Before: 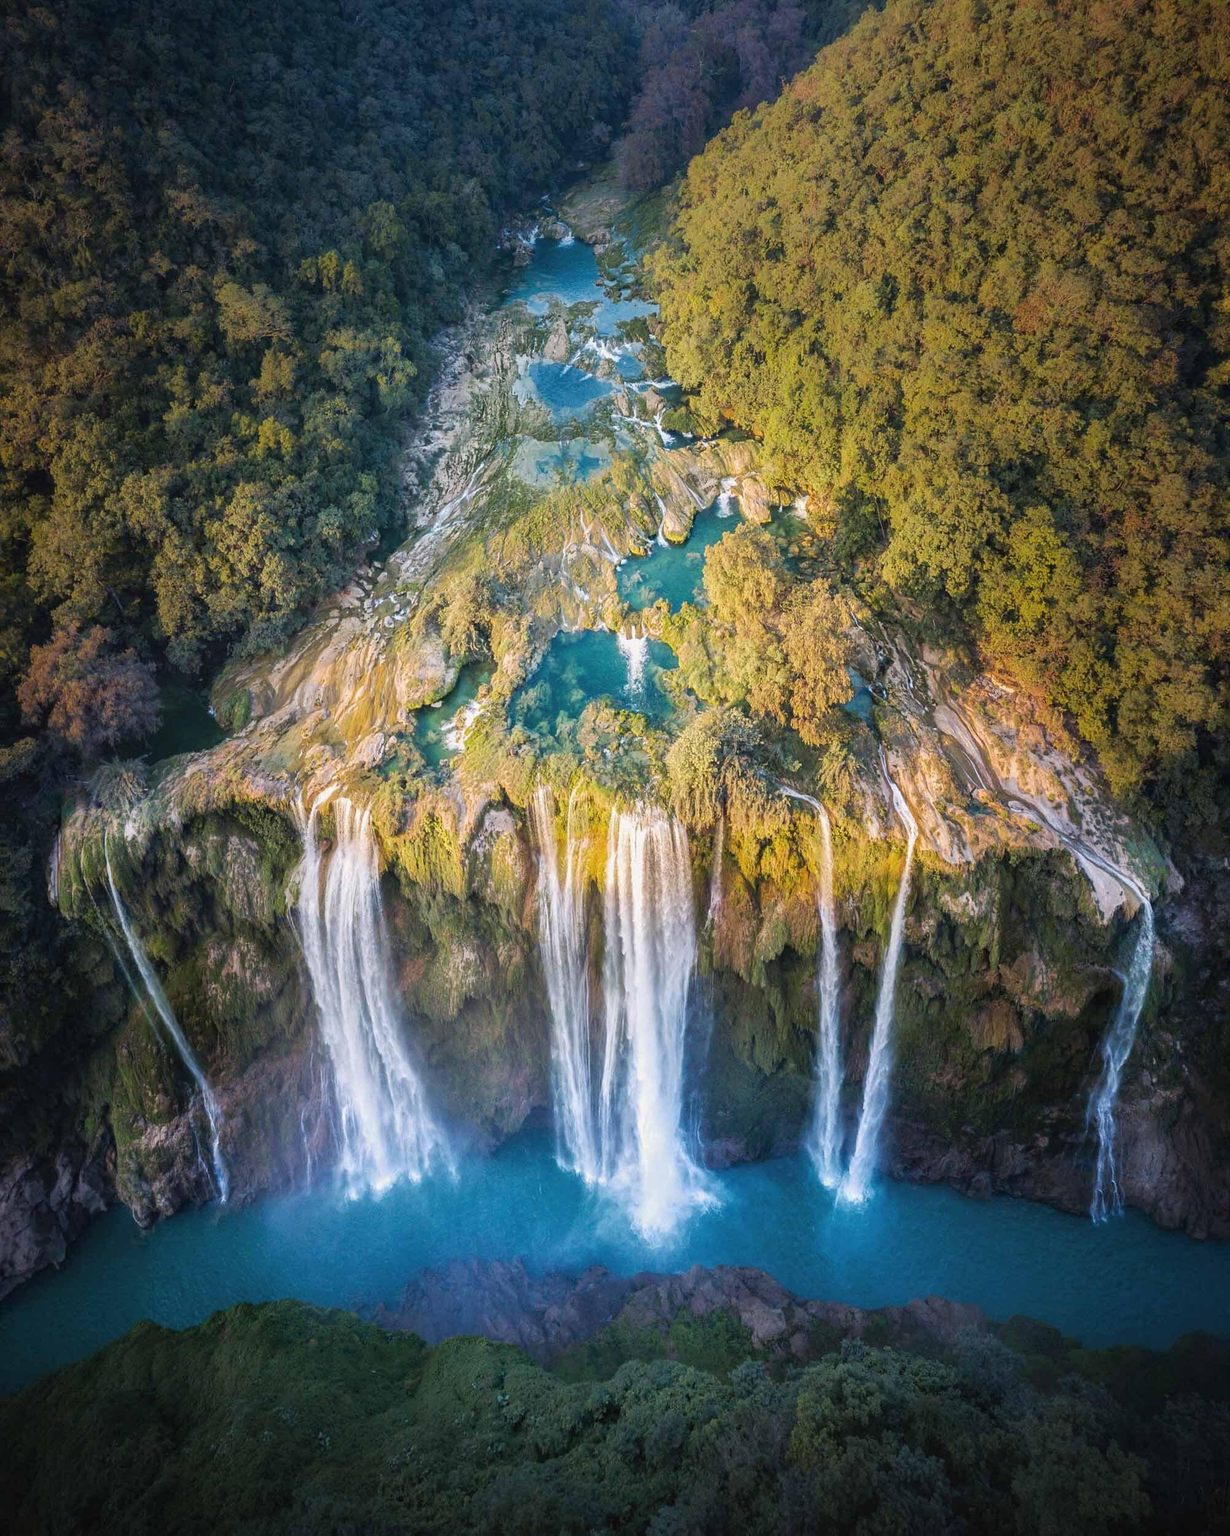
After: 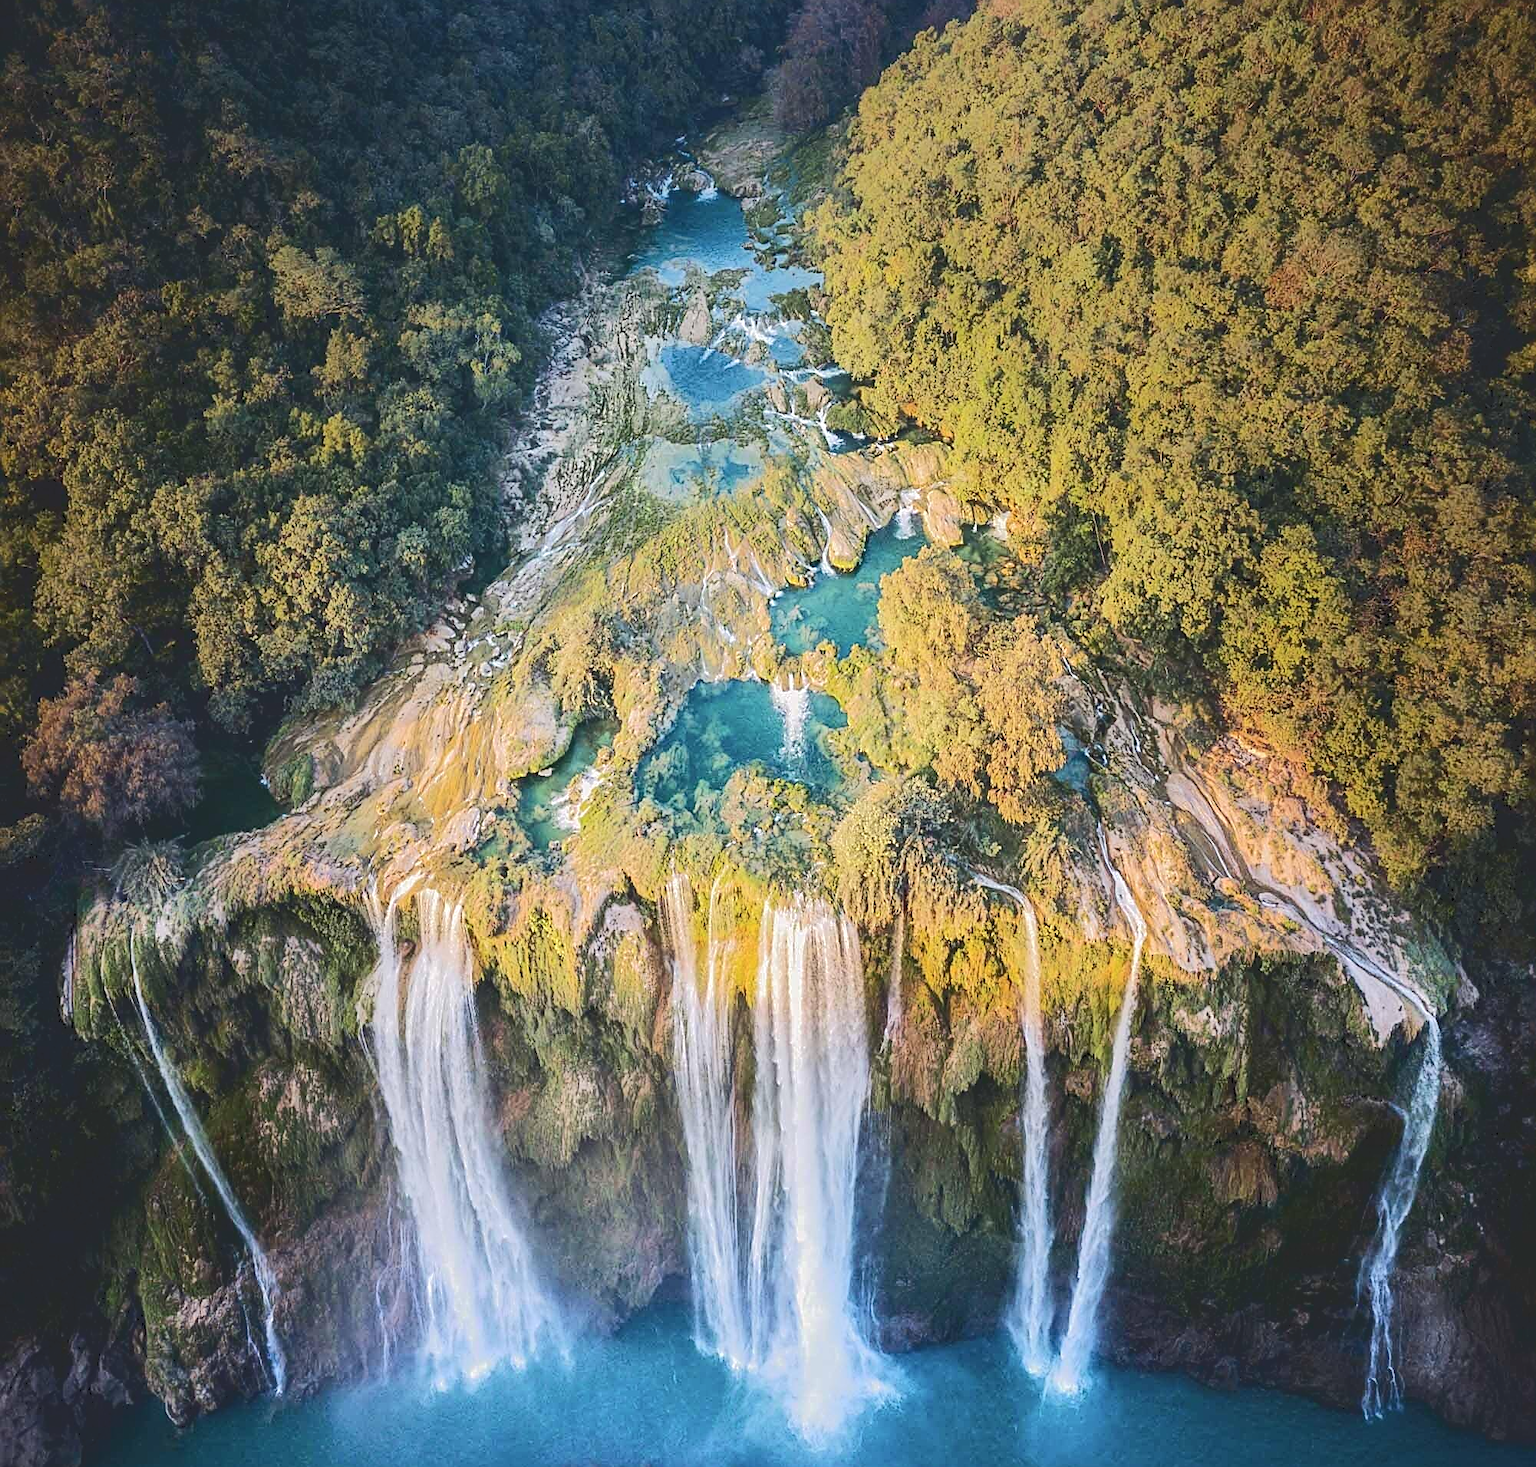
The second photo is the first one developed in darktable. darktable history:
crop: top 5.617%, bottom 17.825%
shadows and highlights: shadows 62.46, white point adjustment 0.394, highlights -34.19, compress 83.57%
sharpen: radius 2.549, amount 0.644
tone curve: curves: ch0 [(0, 0) (0.003, 0.145) (0.011, 0.148) (0.025, 0.15) (0.044, 0.159) (0.069, 0.16) (0.1, 0.164) (0.136, 0.182) (0.177, 0.213) (0.224, 0.247) (0.277, 0.298) (0.335, 0.37) (0.399, 0.456) (0.468, 0.552) (0.543, 0.641) (0.623, 0.713) (0.709, 0.768) (0.801, 0.825) (0.898, 0.868) (1, 1)], color space Lab, independent channels, preserve colors none
